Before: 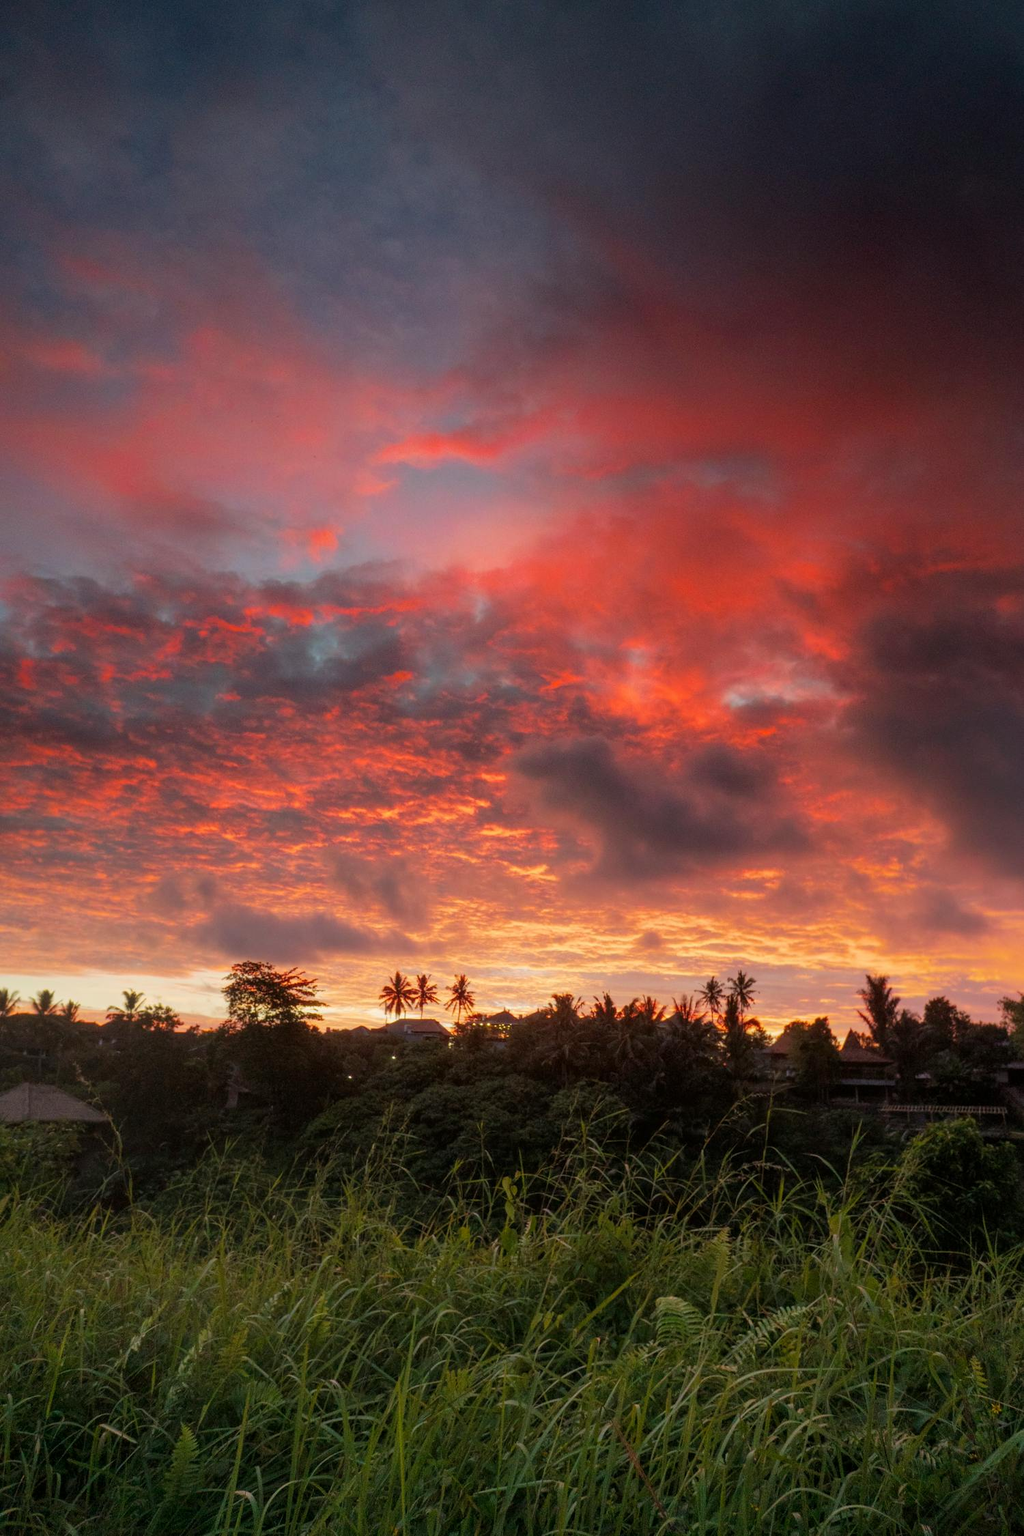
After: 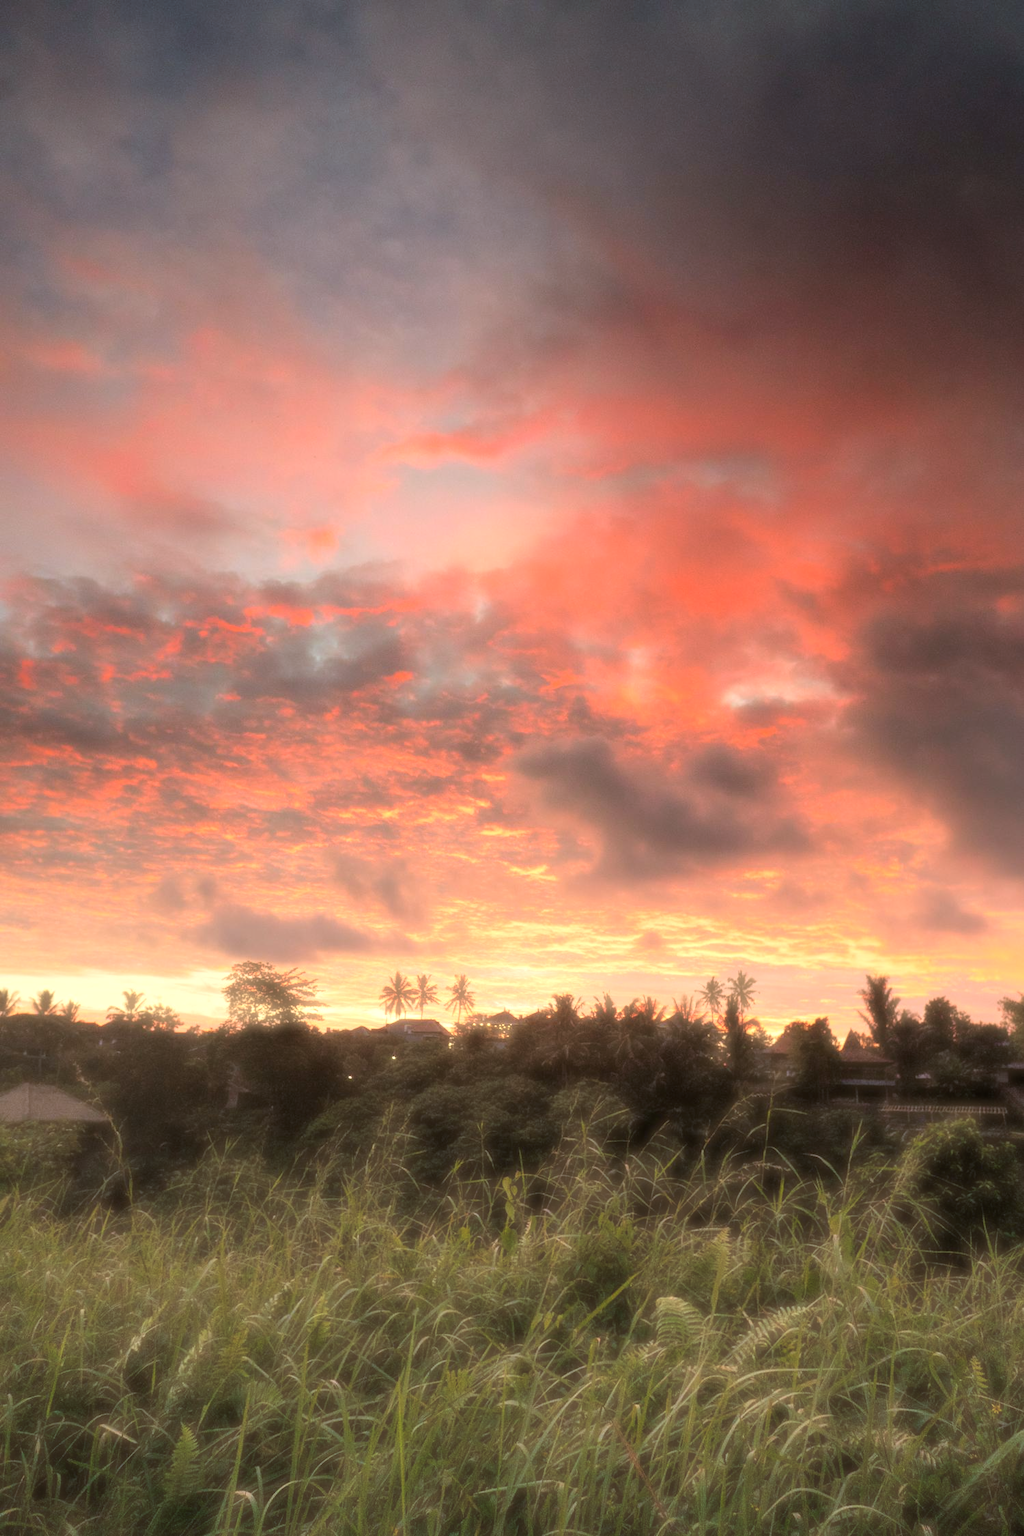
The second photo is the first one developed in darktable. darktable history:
haze removal: strength -0.9, distance 0.225, compatibility mode true, adaptive false
exposure: black level correction 0, exposure 0.7 EV, compensate exposure bias true, compensate highlight preservation false
